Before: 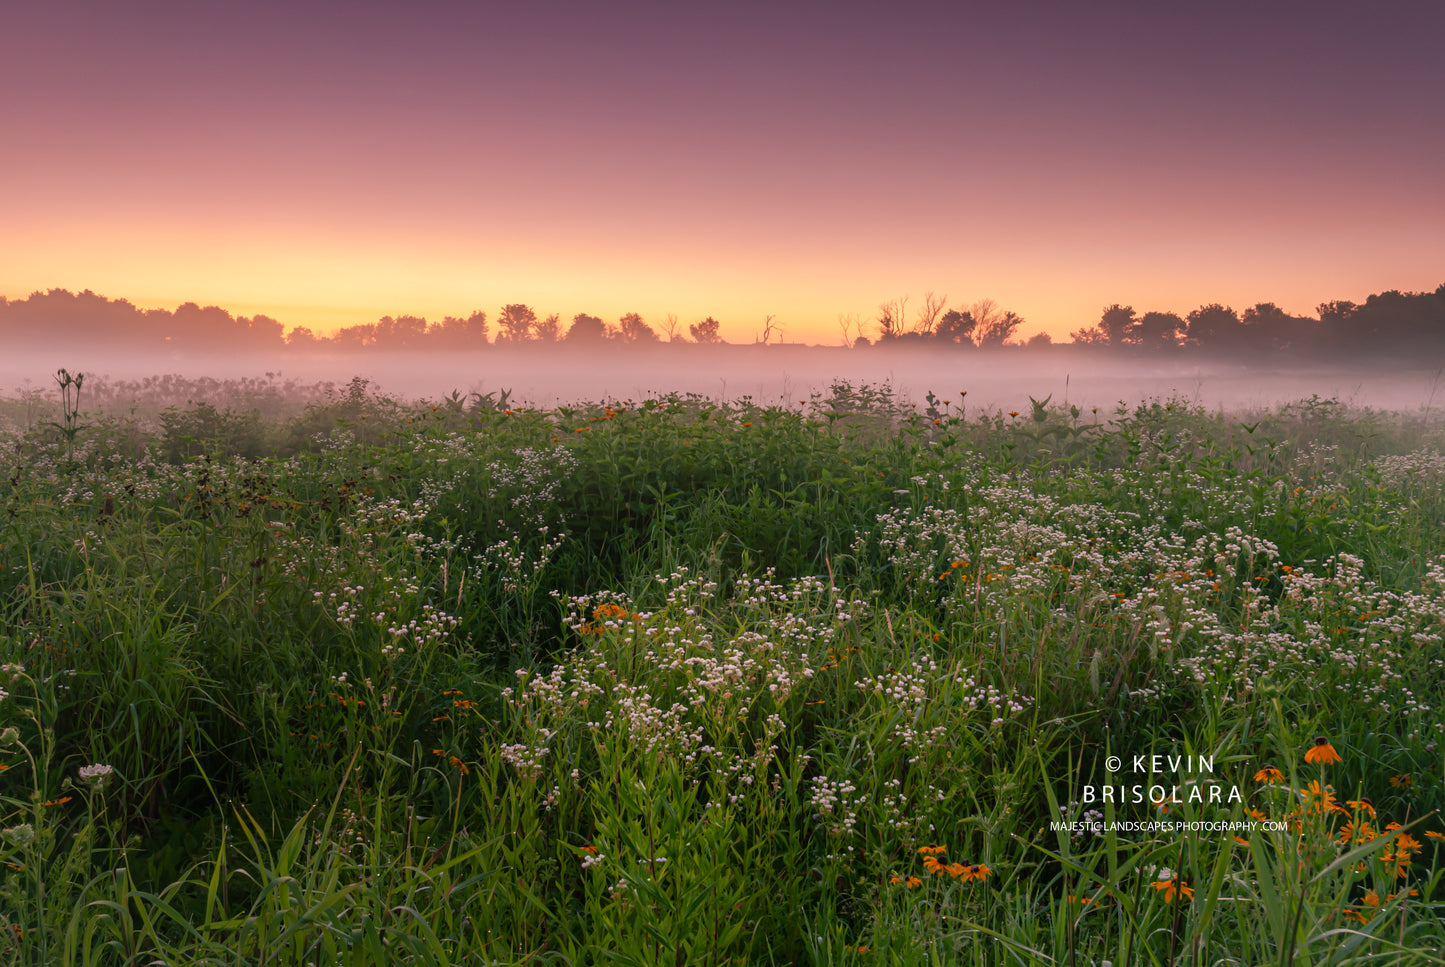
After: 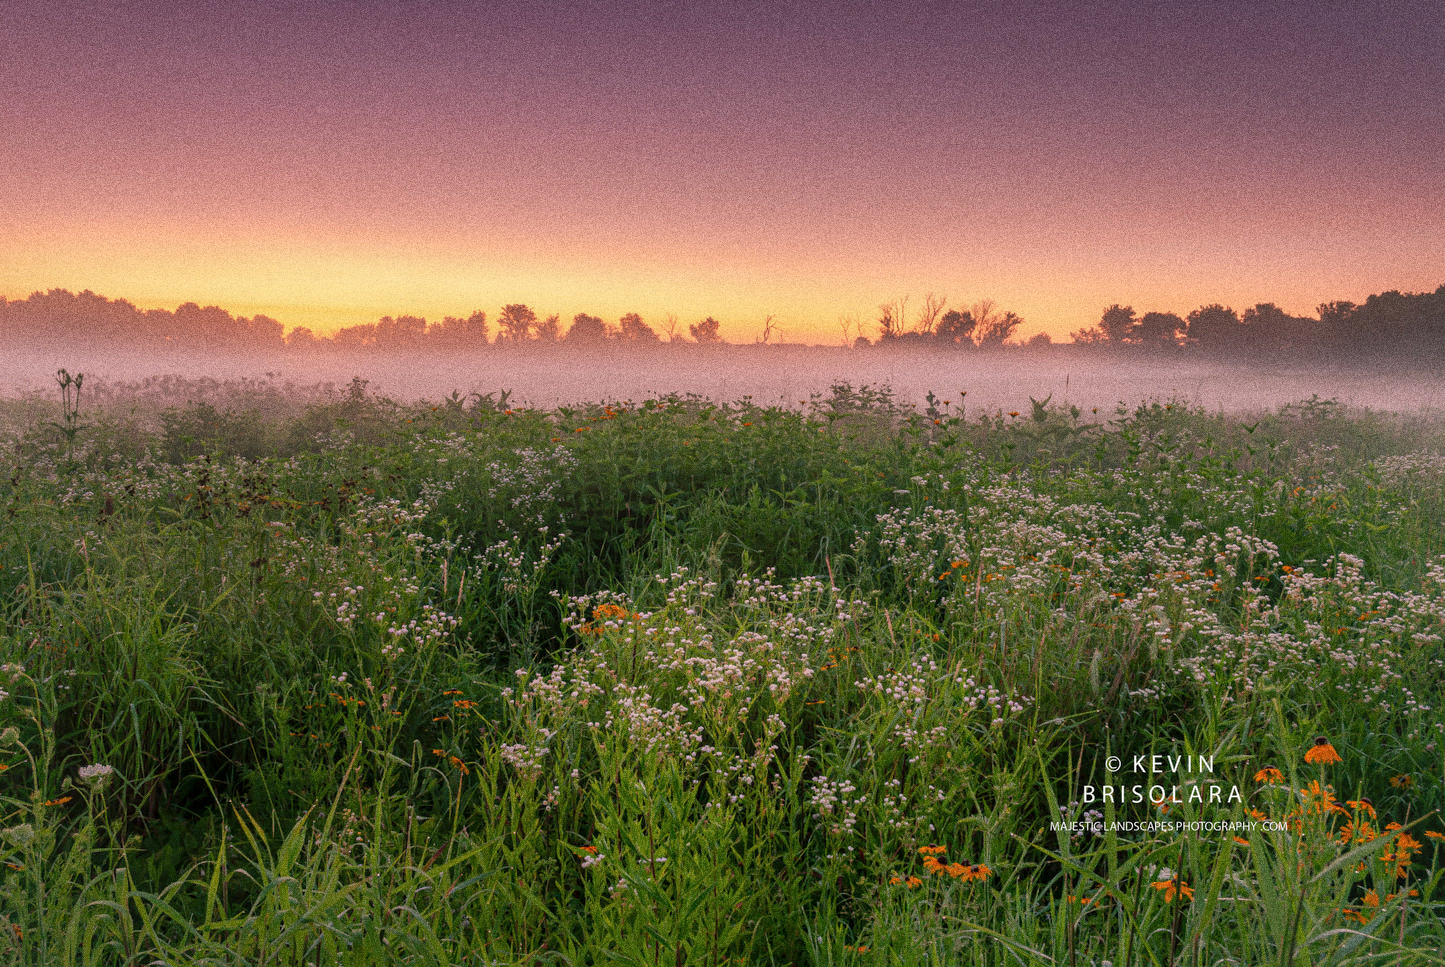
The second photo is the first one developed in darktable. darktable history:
local contrast: highlights 100%, shadows 100%, detail 120%, midtone range 0.2
shadows and highlights: on, module defaults
grain: strength 49.07%
